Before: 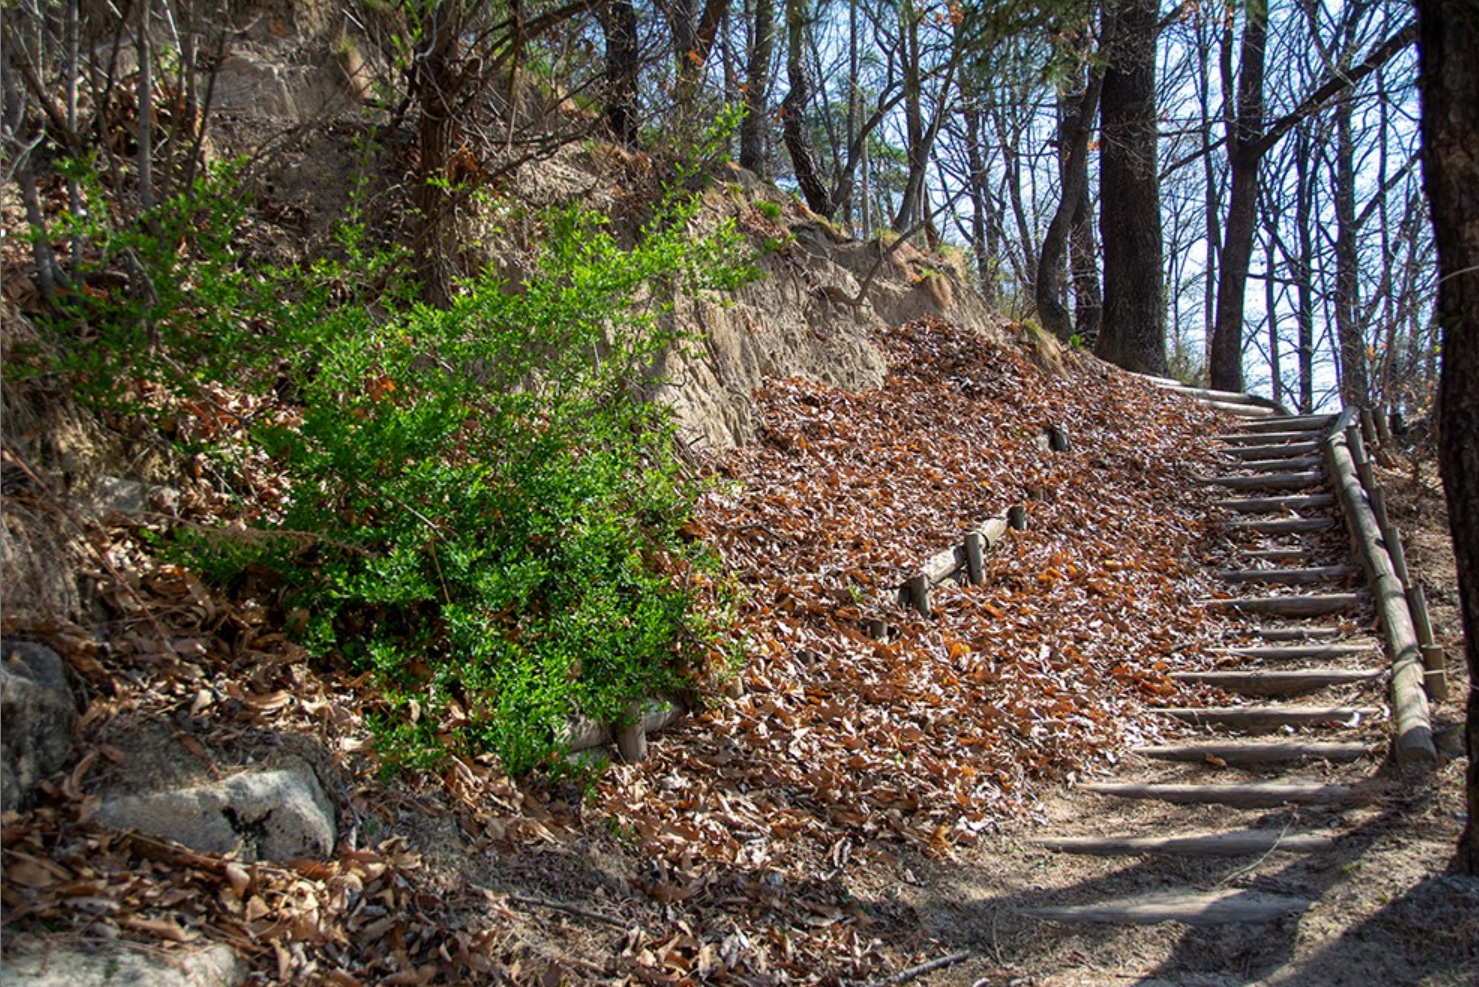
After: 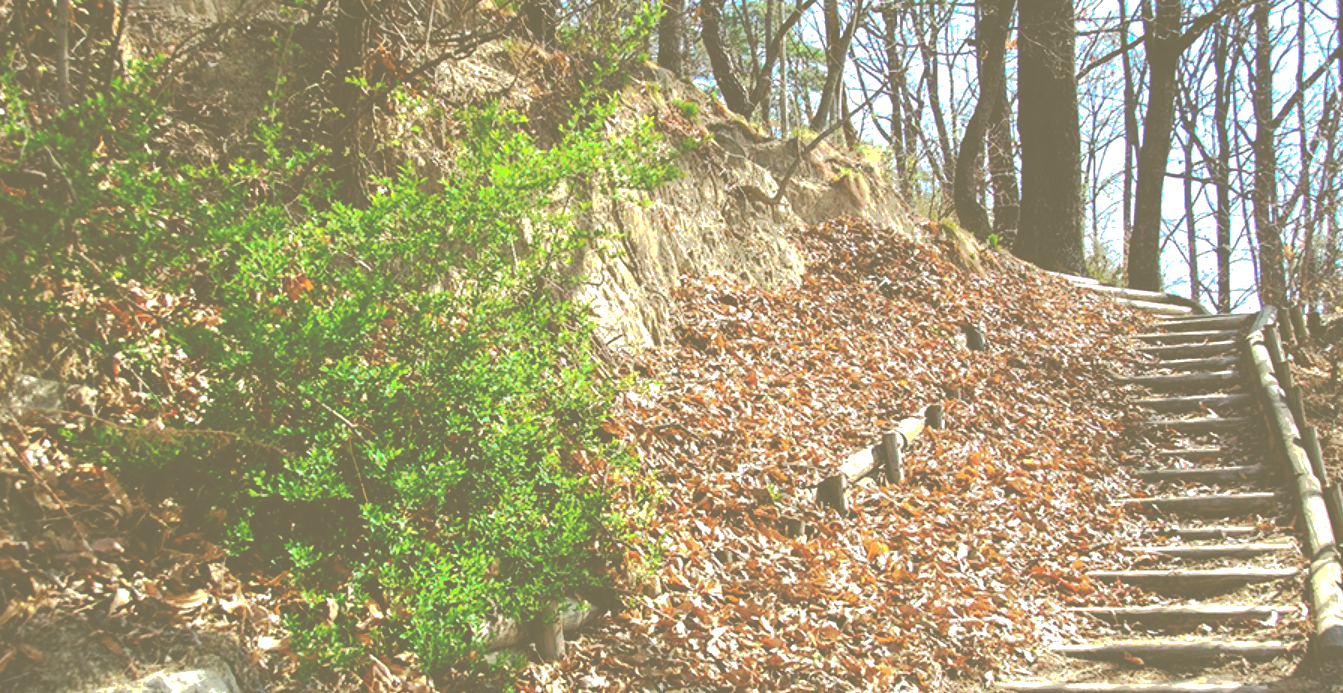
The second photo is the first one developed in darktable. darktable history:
exposure: black level correction 0, exposure 1.2 EV, compensate exposure bias true, compensate highlight preservation false
crop: left 5.596%, top 10.314%, right 3.534%, bottom 19.395%
color correction: highlights a* -1.43, highlights b* 10.12, shadows a* 0.395, shadows b* 19.35
tone curve: curves: ch0 [(0, 0) (0.003, 0.449) (0.011, 0.449) (0.025, 0.449) (0.044, 0.45) (0.069, 0.453) (0.1, 0.453) (0.136, 0.455) (0.177, 0.458) (0.224, 0.462) (0.277, 0.47) (0.335, 0.491) (0.399, 0.522) (0.468, 0.561) (0.543, 0.619) (0.623, 0.69) (0.709, 0.756) (0.801, 0.802) (0.898, 0.825) (1, 1)], preserve colors none
